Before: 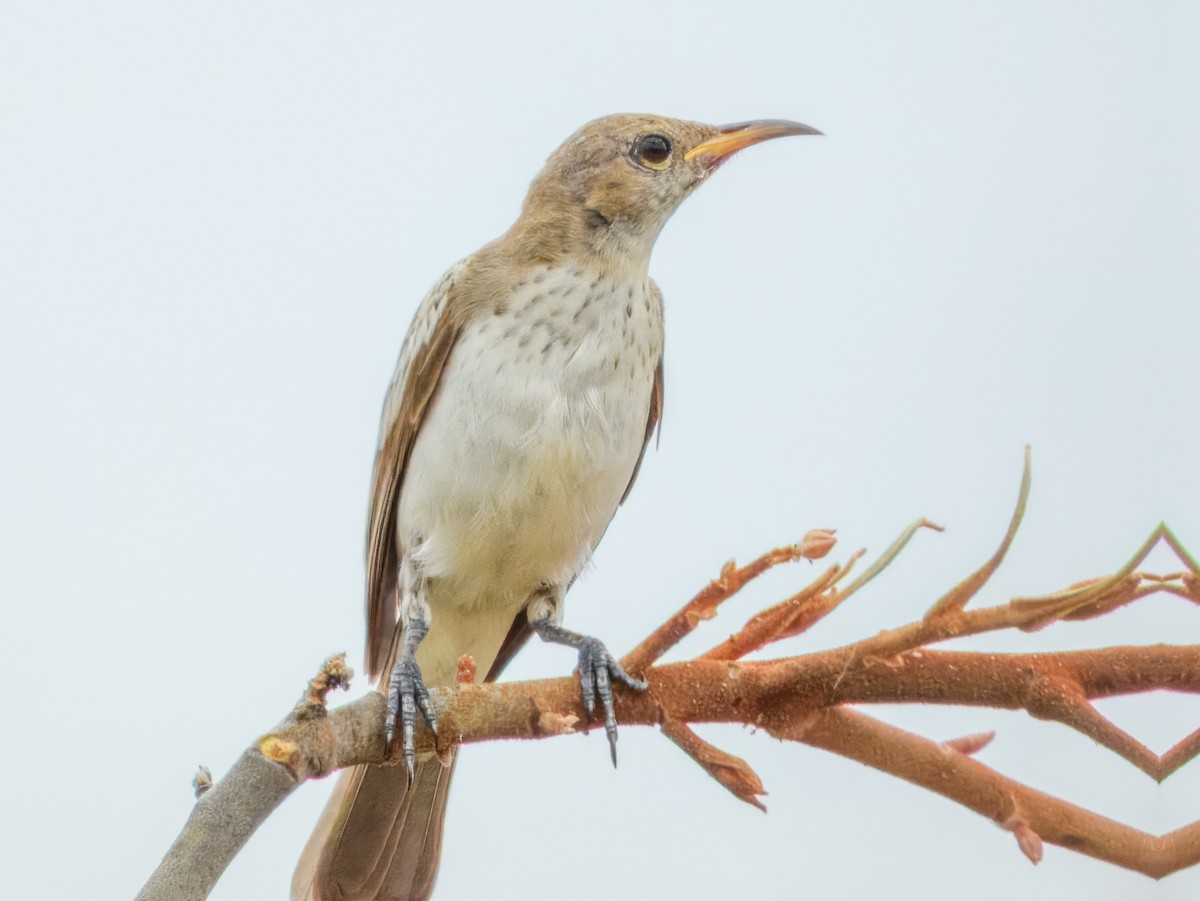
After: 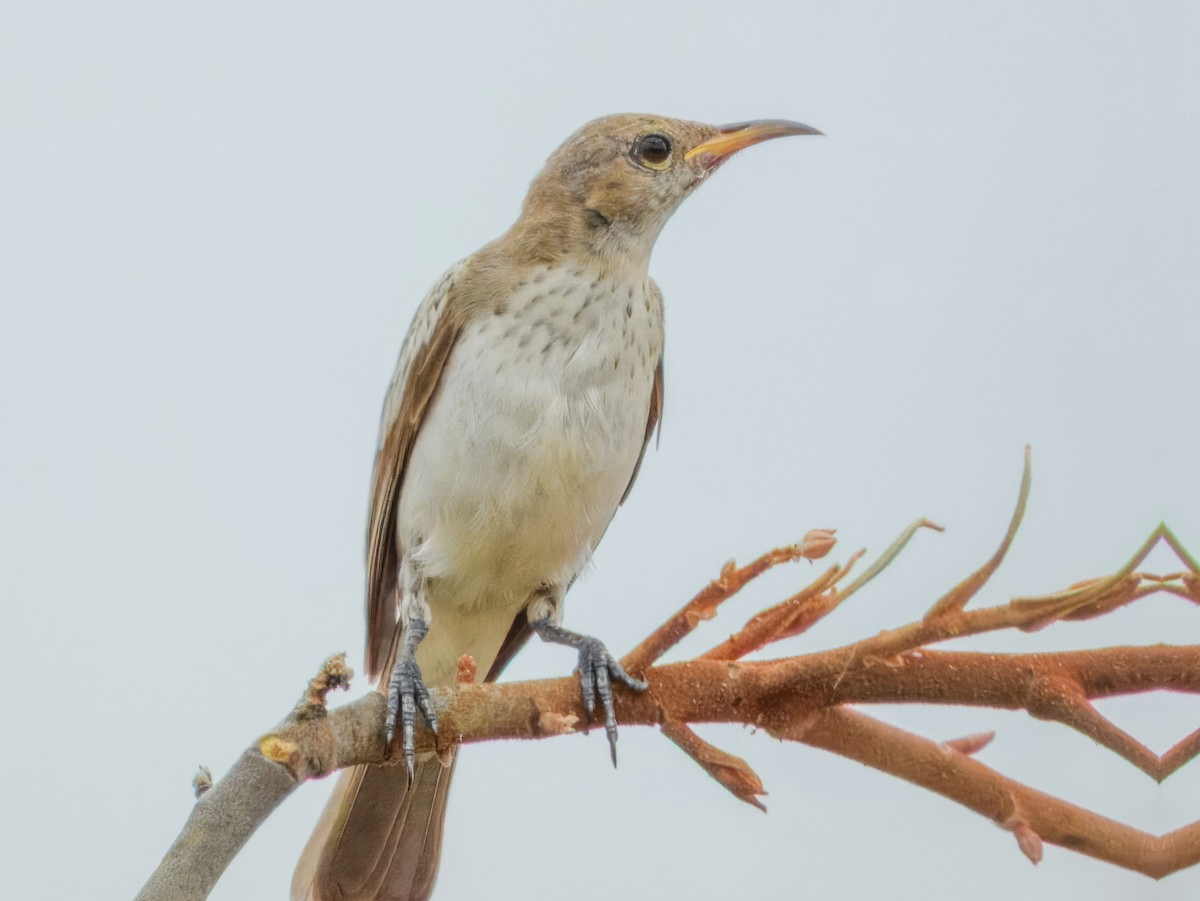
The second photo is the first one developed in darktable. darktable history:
exposure: exposure -0.248 EV, compensate highlight preservation false
